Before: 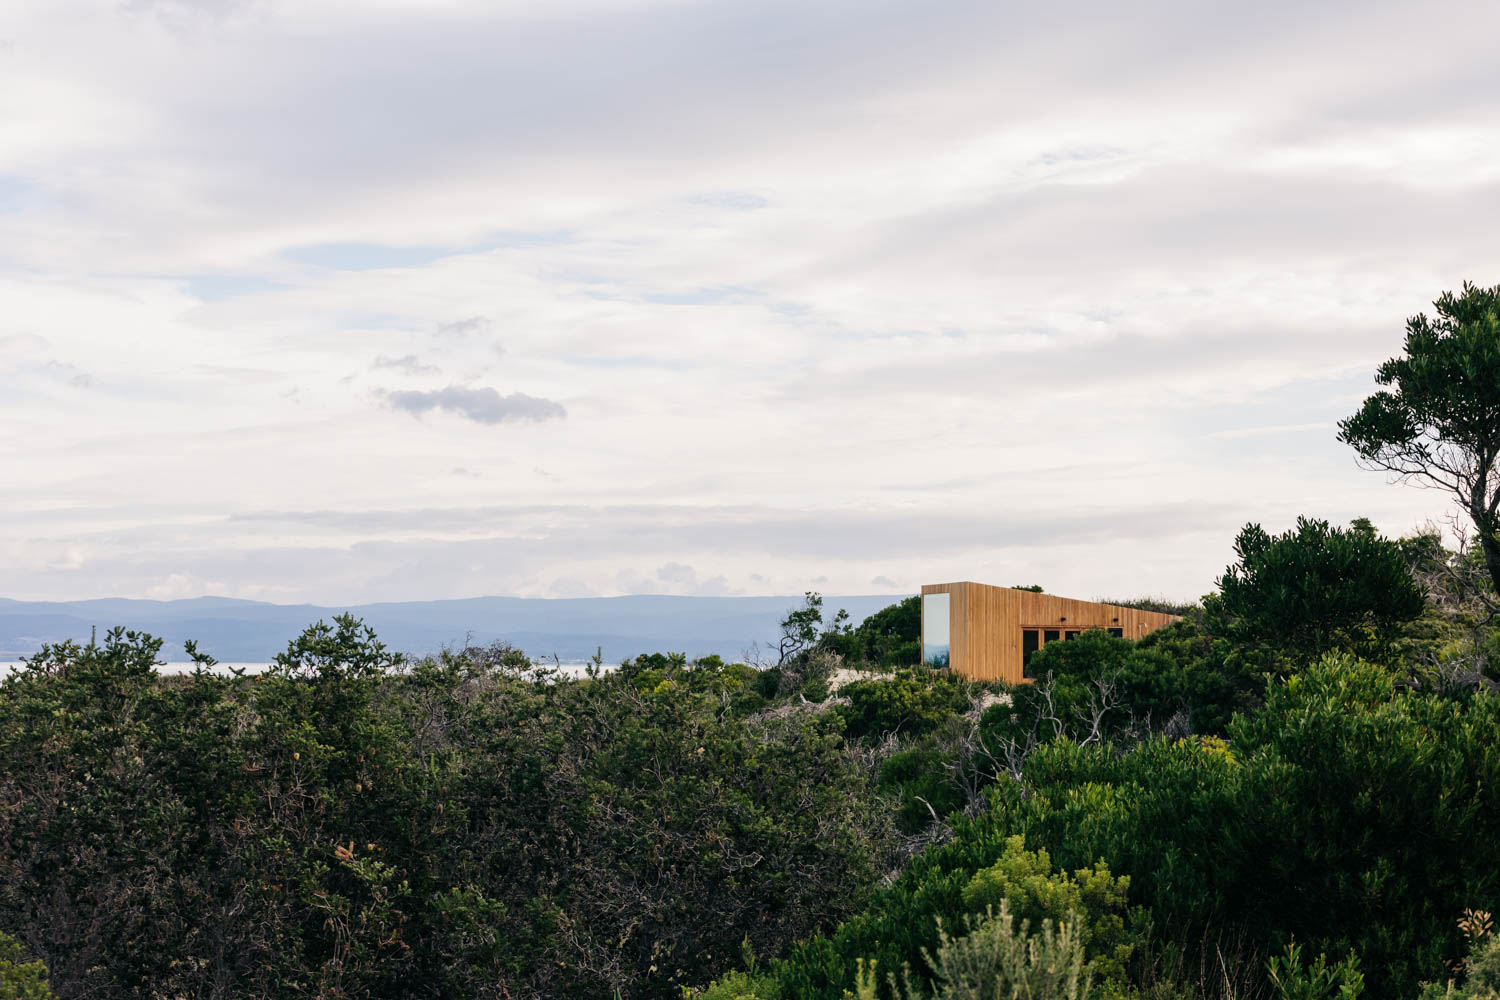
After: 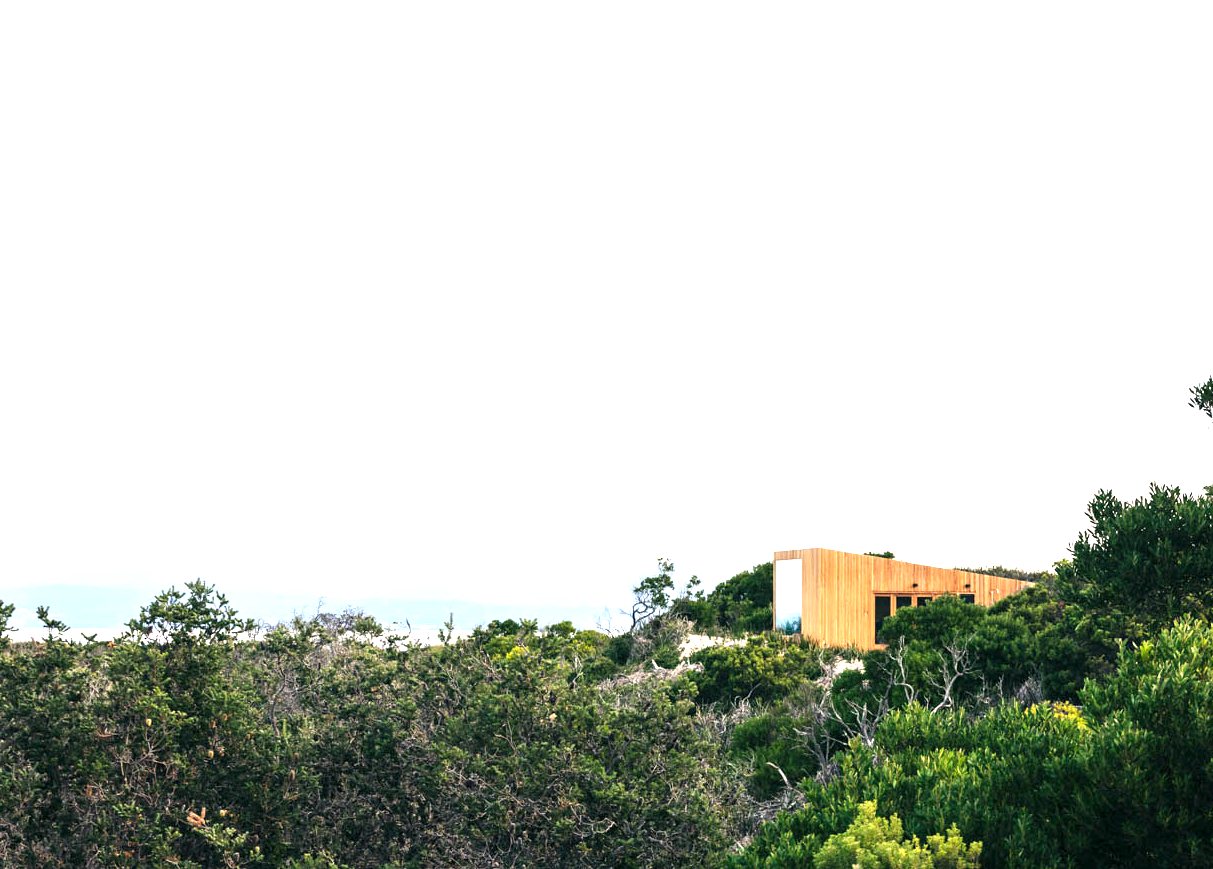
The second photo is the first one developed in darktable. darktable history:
crop: left 9.929%, top 3.475%, right 9.188%, bottom 9.529%
exposure: exposure 1.5 EV, compensate highlight preservation false
